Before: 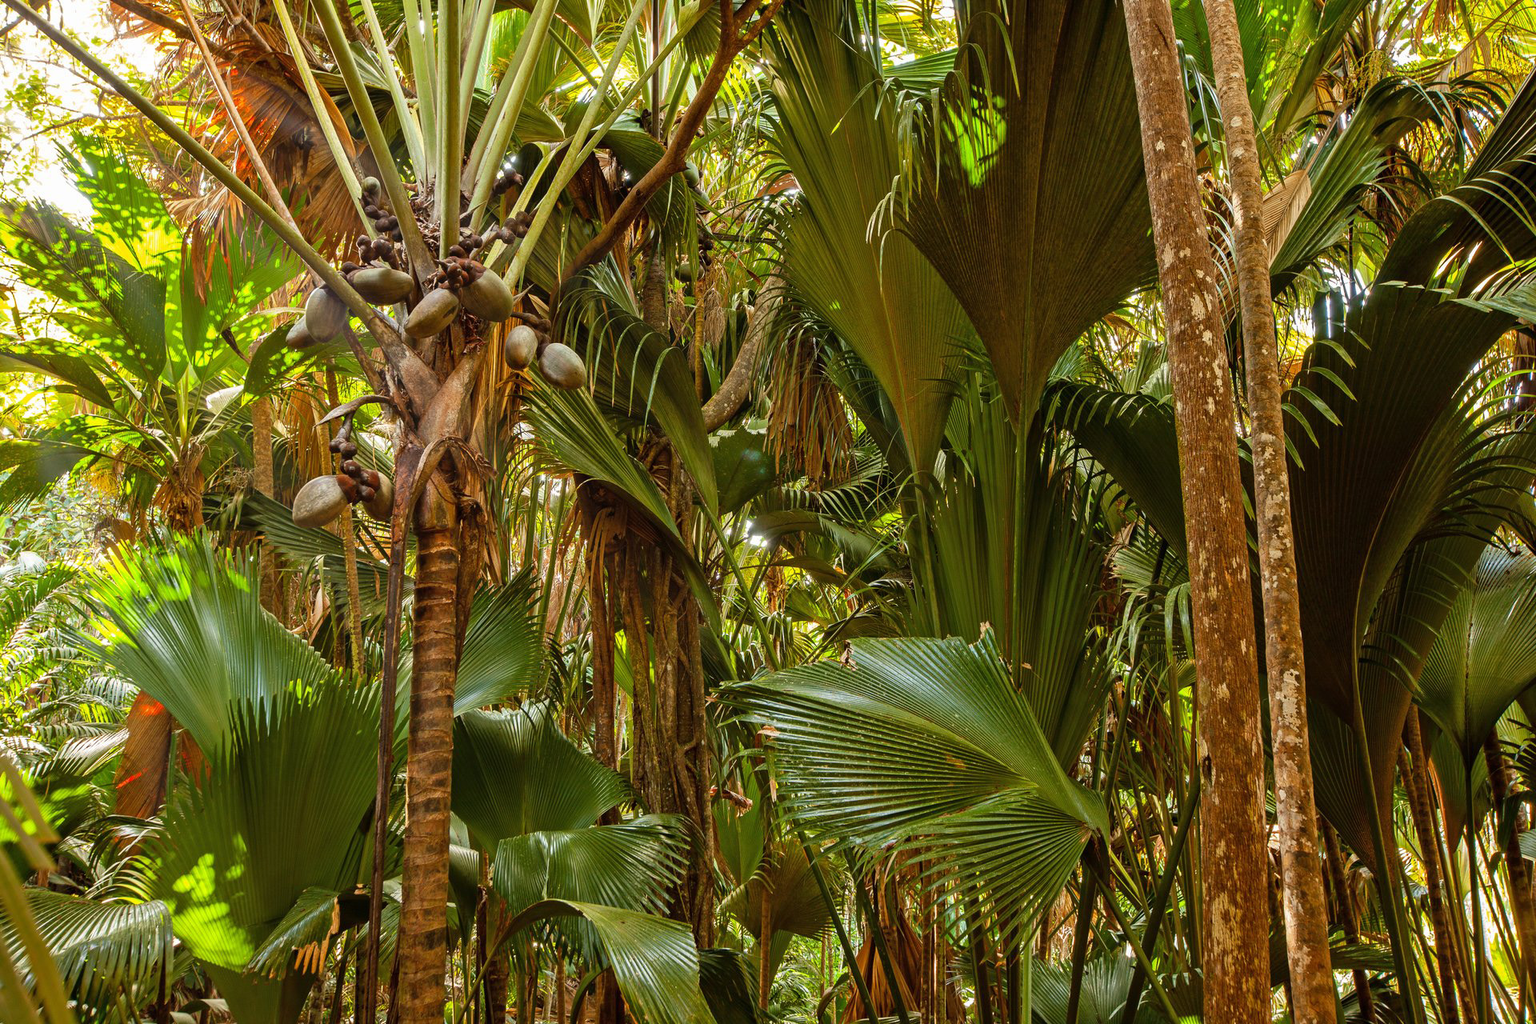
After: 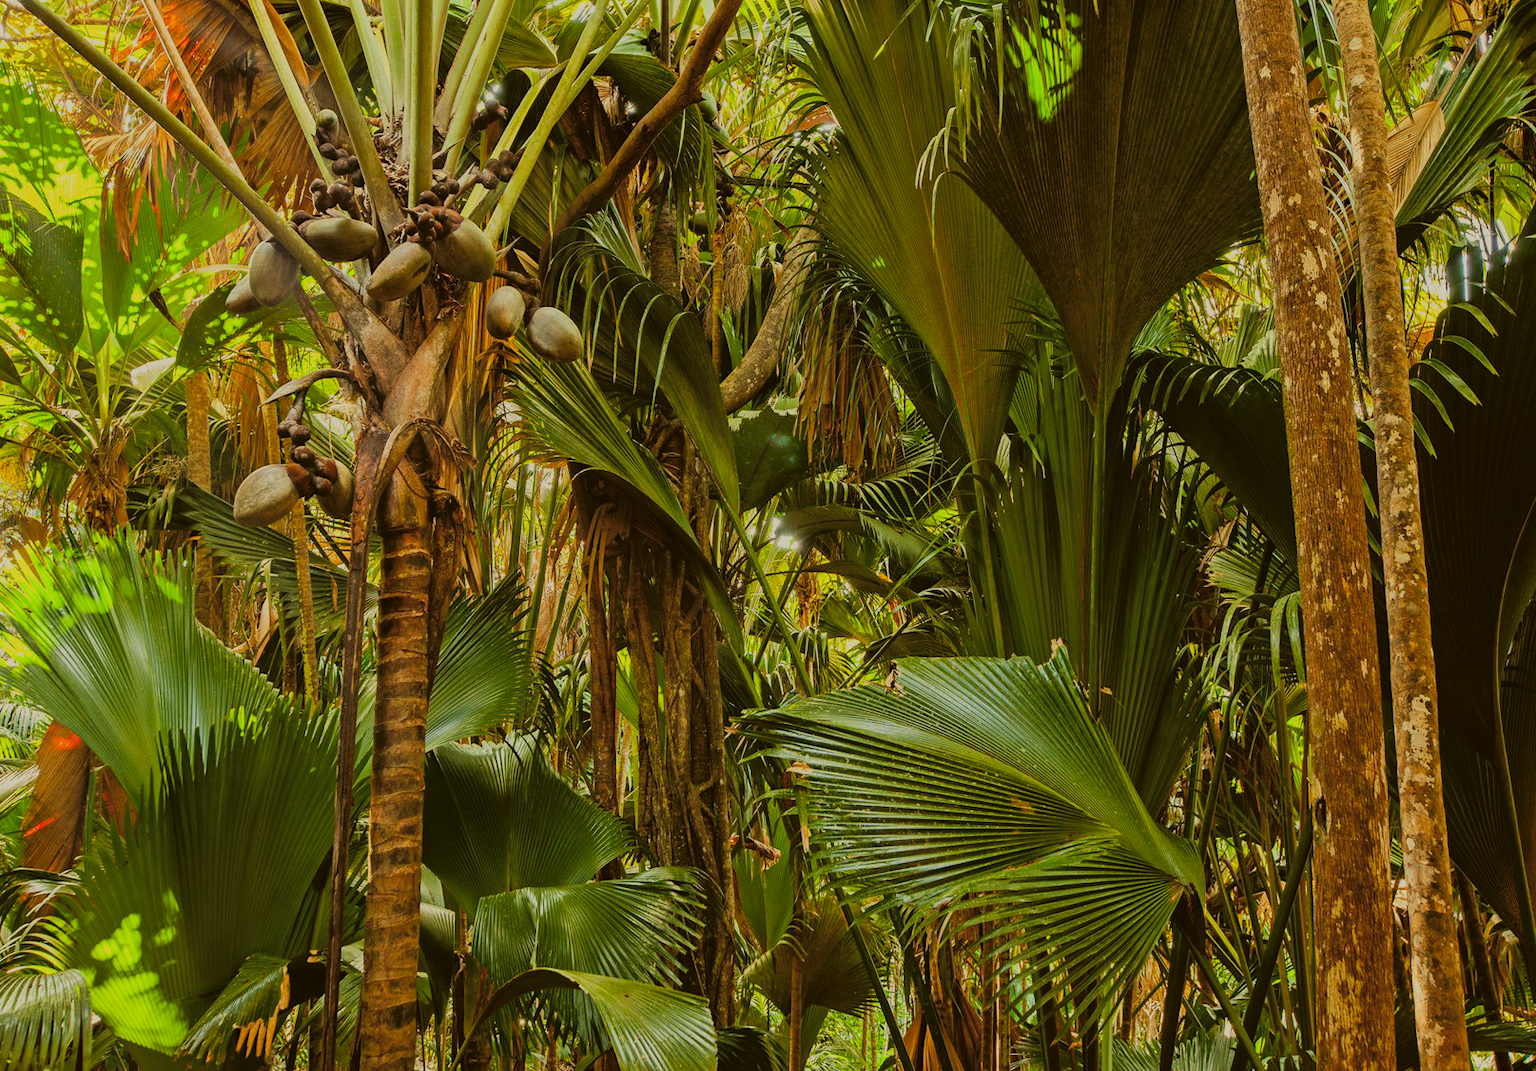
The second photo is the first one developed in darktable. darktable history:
crop: left 6.29%, top 8.285%, right 9.549%, bottom 3.644%
color balance rgb: global offset › luminance 0.371%, global offset › chroma 0.205%, global offset › hue 255.17°, perceptual saturation grading › global saturation 0.552%, global vibrance 25.321%
color correction: highlights a* -1.51, highlights b* 10.61, shadows a* 0.338, shadows b* 18.89
filmic rgb: black relative exposure -6.95 EV, white relative exposure 5.6 EV, hardness 2.86, preserve chrominance RGB euclidean norm, color science v5 (2021), contrast in shadows safe, contrast in highlights safe
